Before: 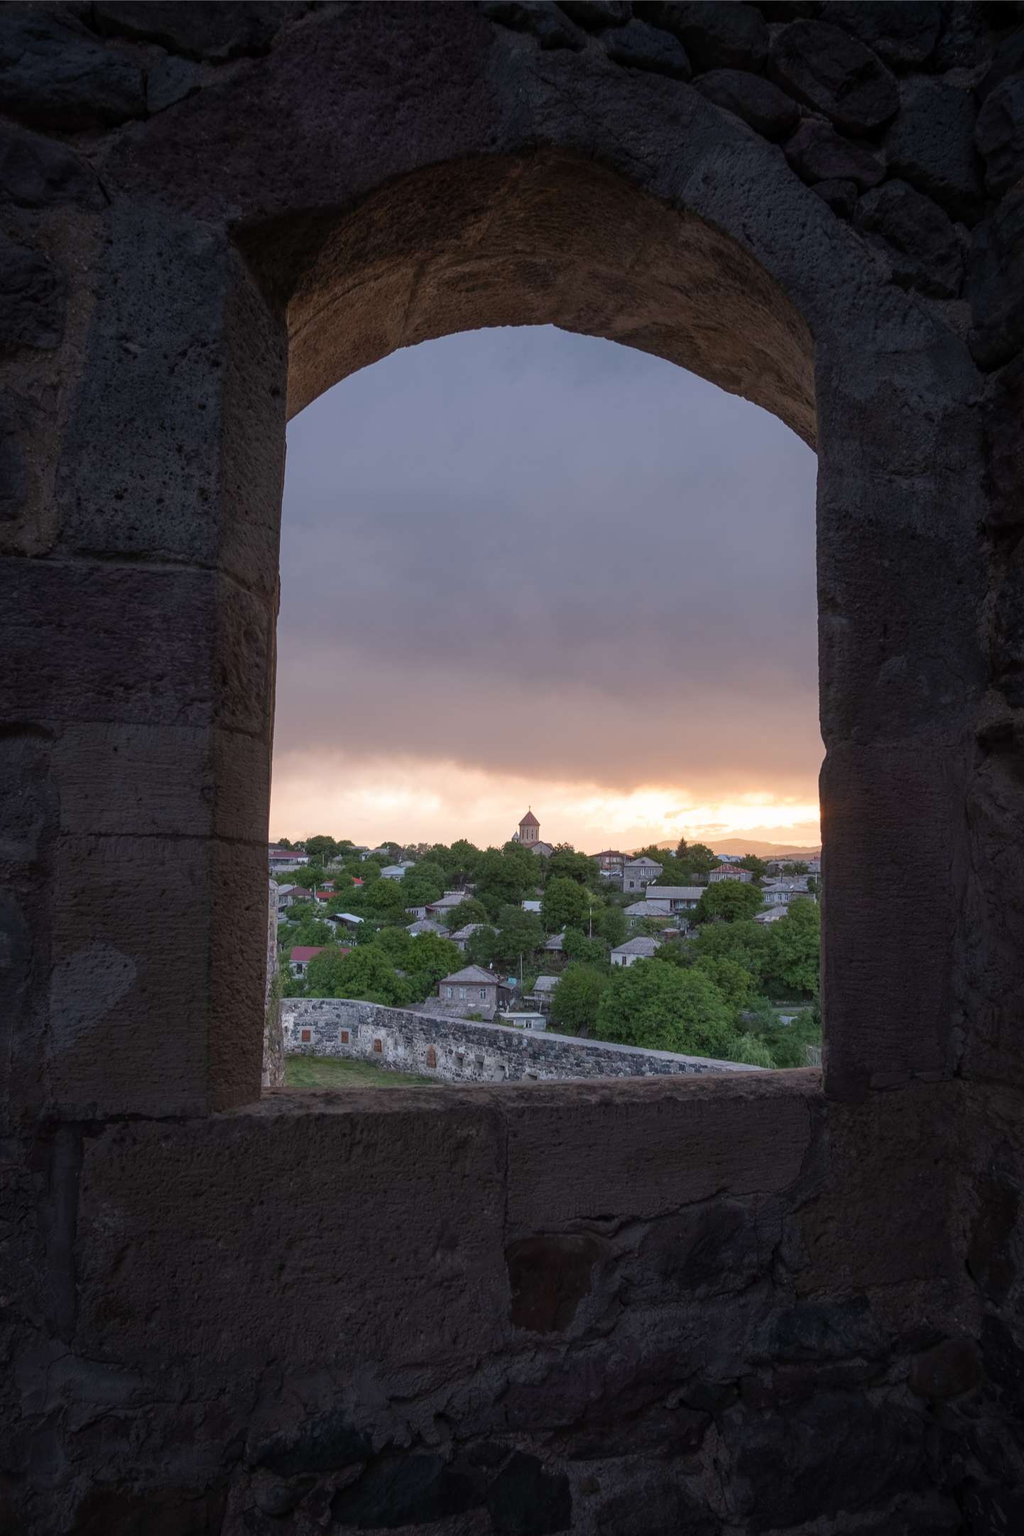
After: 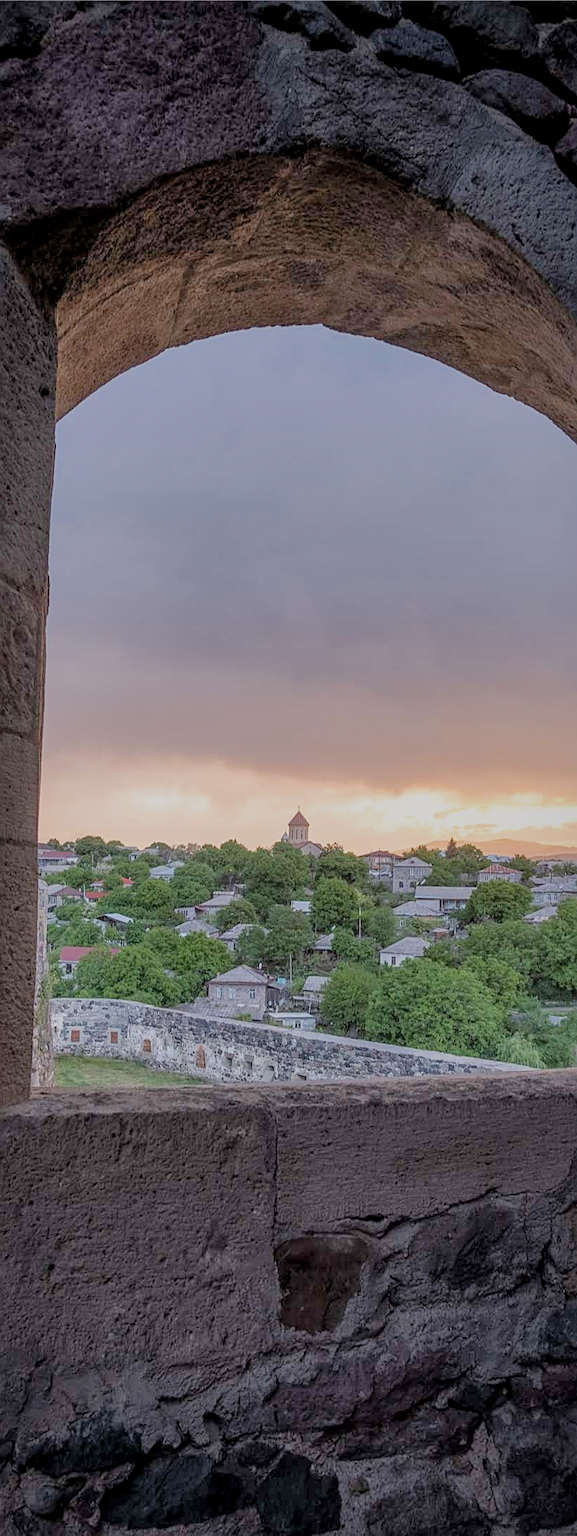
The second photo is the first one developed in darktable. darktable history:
local contrast: detail 130%
exposure: black level correction 0, exposure 1.098 EV, compensate highlight preservation false
filmic rgb: black relative exposure -7.07 EV, white relative exposure 6.03 EV, threshold 2.97 EV, target black luminance 0%, hardness 2.72, latitude 61.42%, contrast 0.697, highlights saturation mix 10.23%, shadows ↔ highlights balance -0.049%, enable highlight reconstruction true
crop and rotate: left 22.603%, right 21.003%
color balance rgb: linear chroma grading › shadows -6.881%, linear chroma grading › highlights -7.039%, linear chroma grading › global chroma -10.148%, linear chroma grading › mid-tones -8.412%, perceptual saturation grading › global saturation 19.552%, global vibrance 20%
shadows and highlights: shadows 40.25, highlights -59.91
sharpen: amount 0.499
